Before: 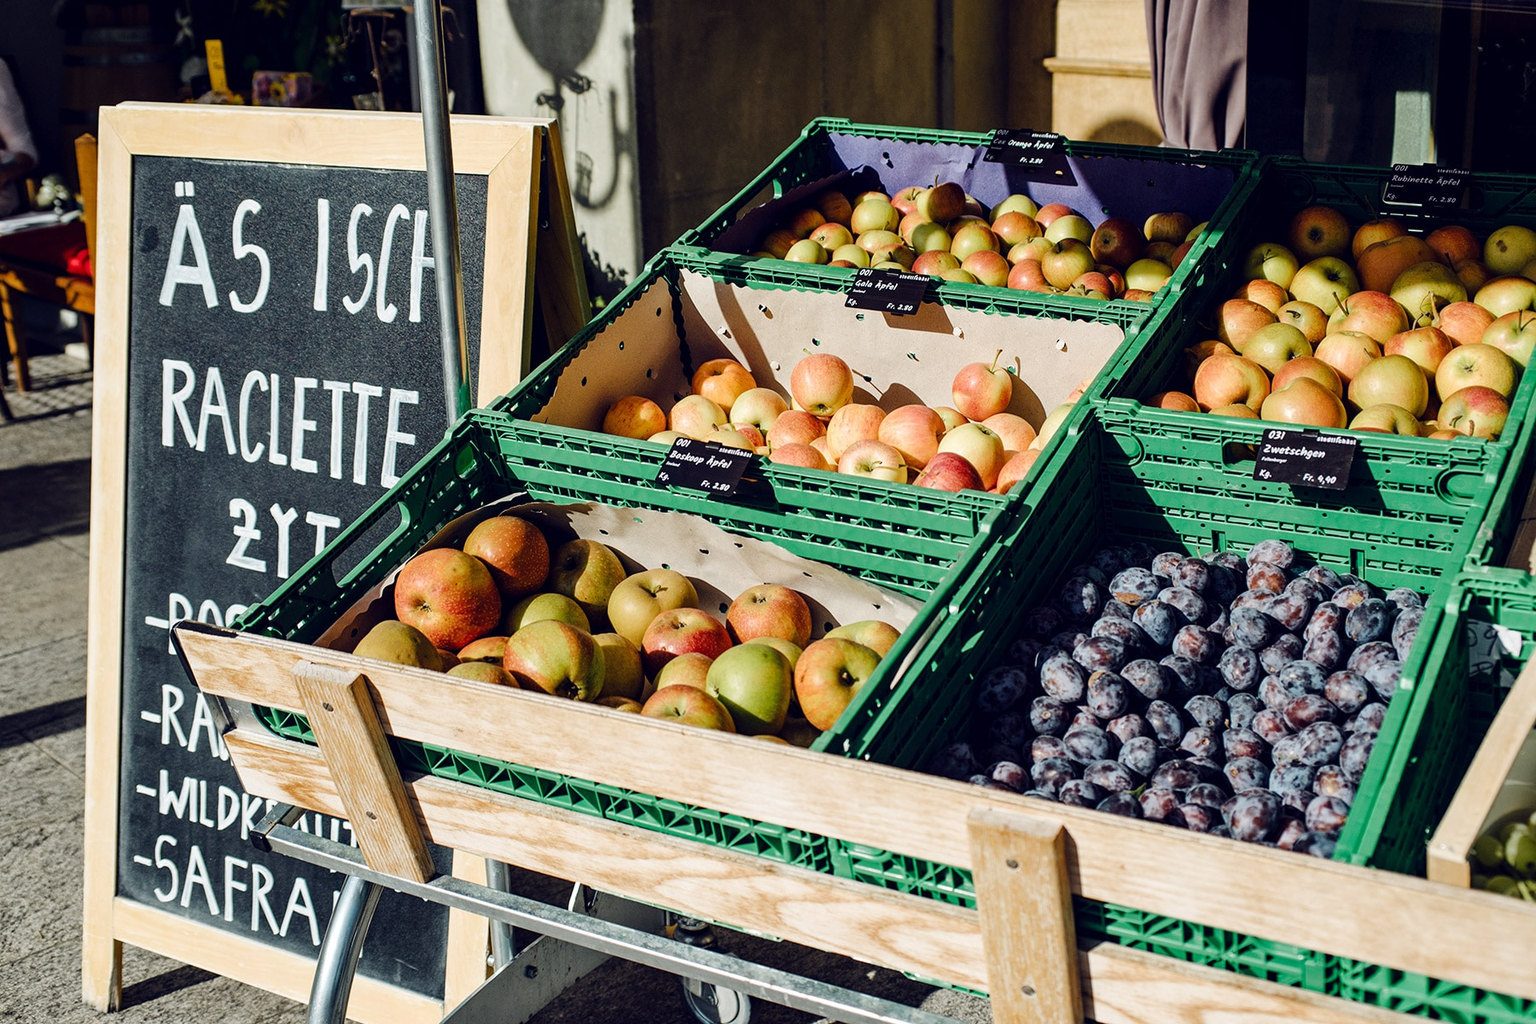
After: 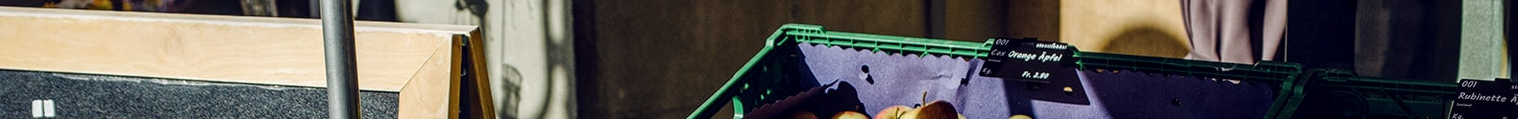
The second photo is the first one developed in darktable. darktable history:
crop and rotate: left 9.644%, top 9.491%, right 6.021%, bottom 80.509%
local contrast: on, module defaults
